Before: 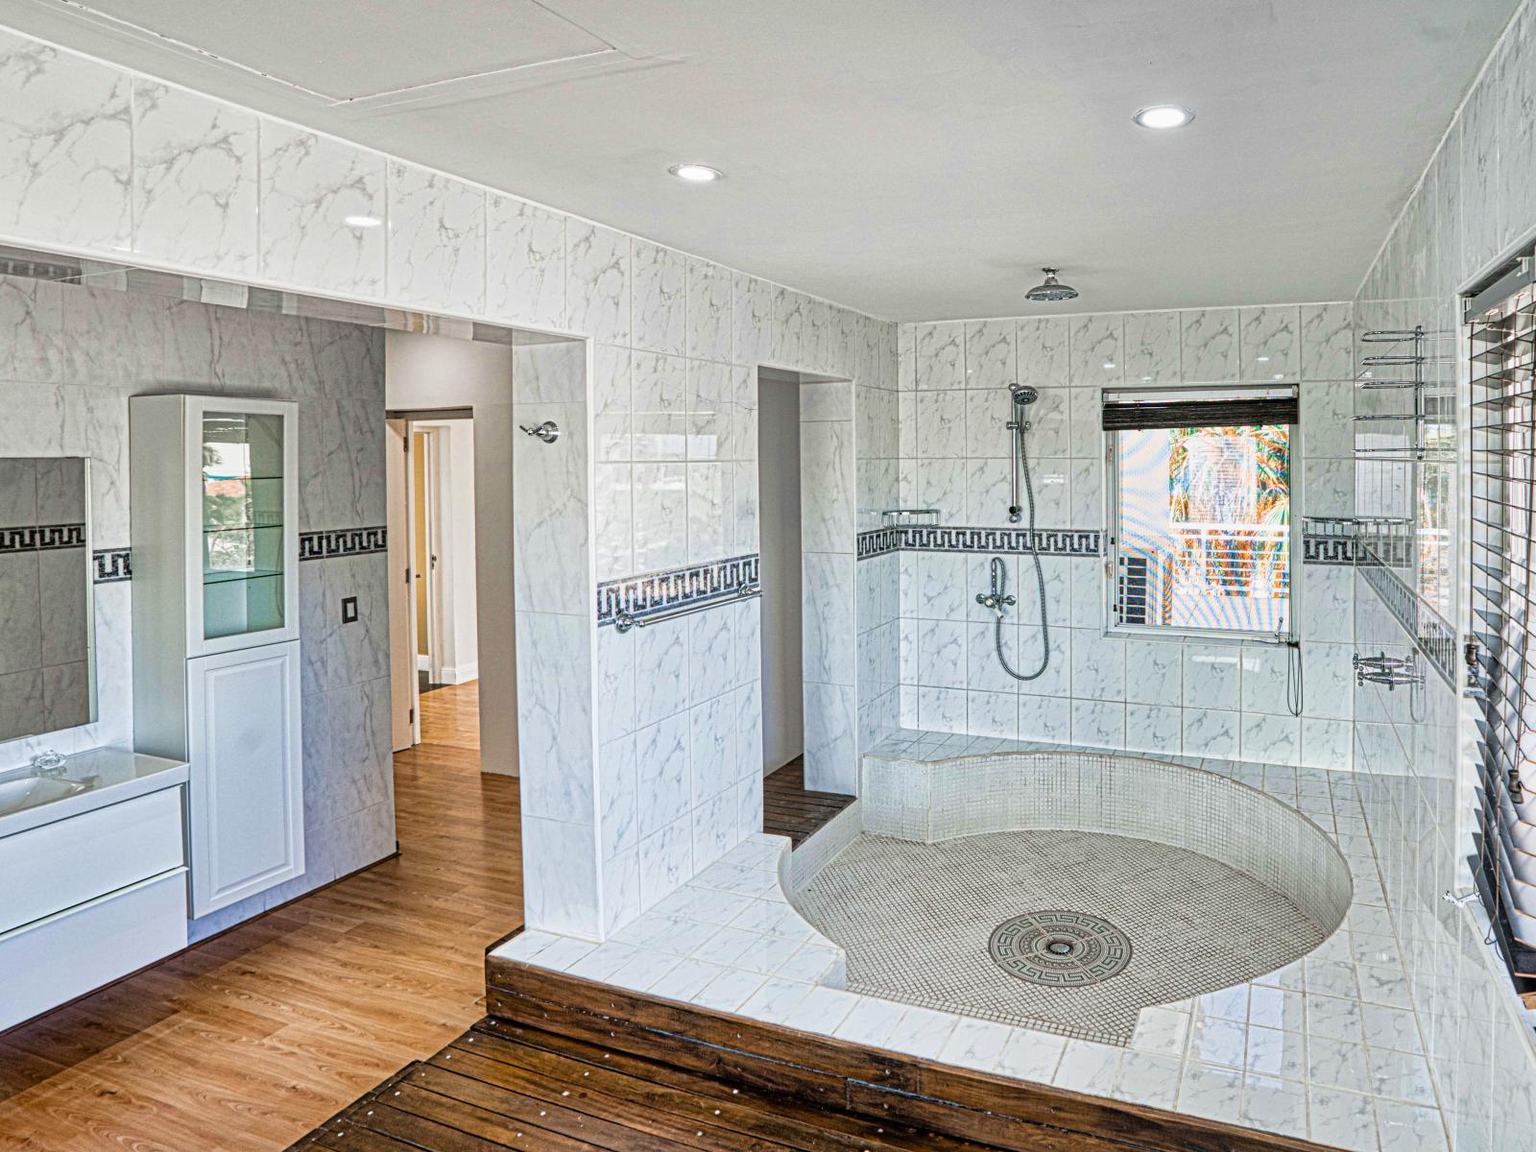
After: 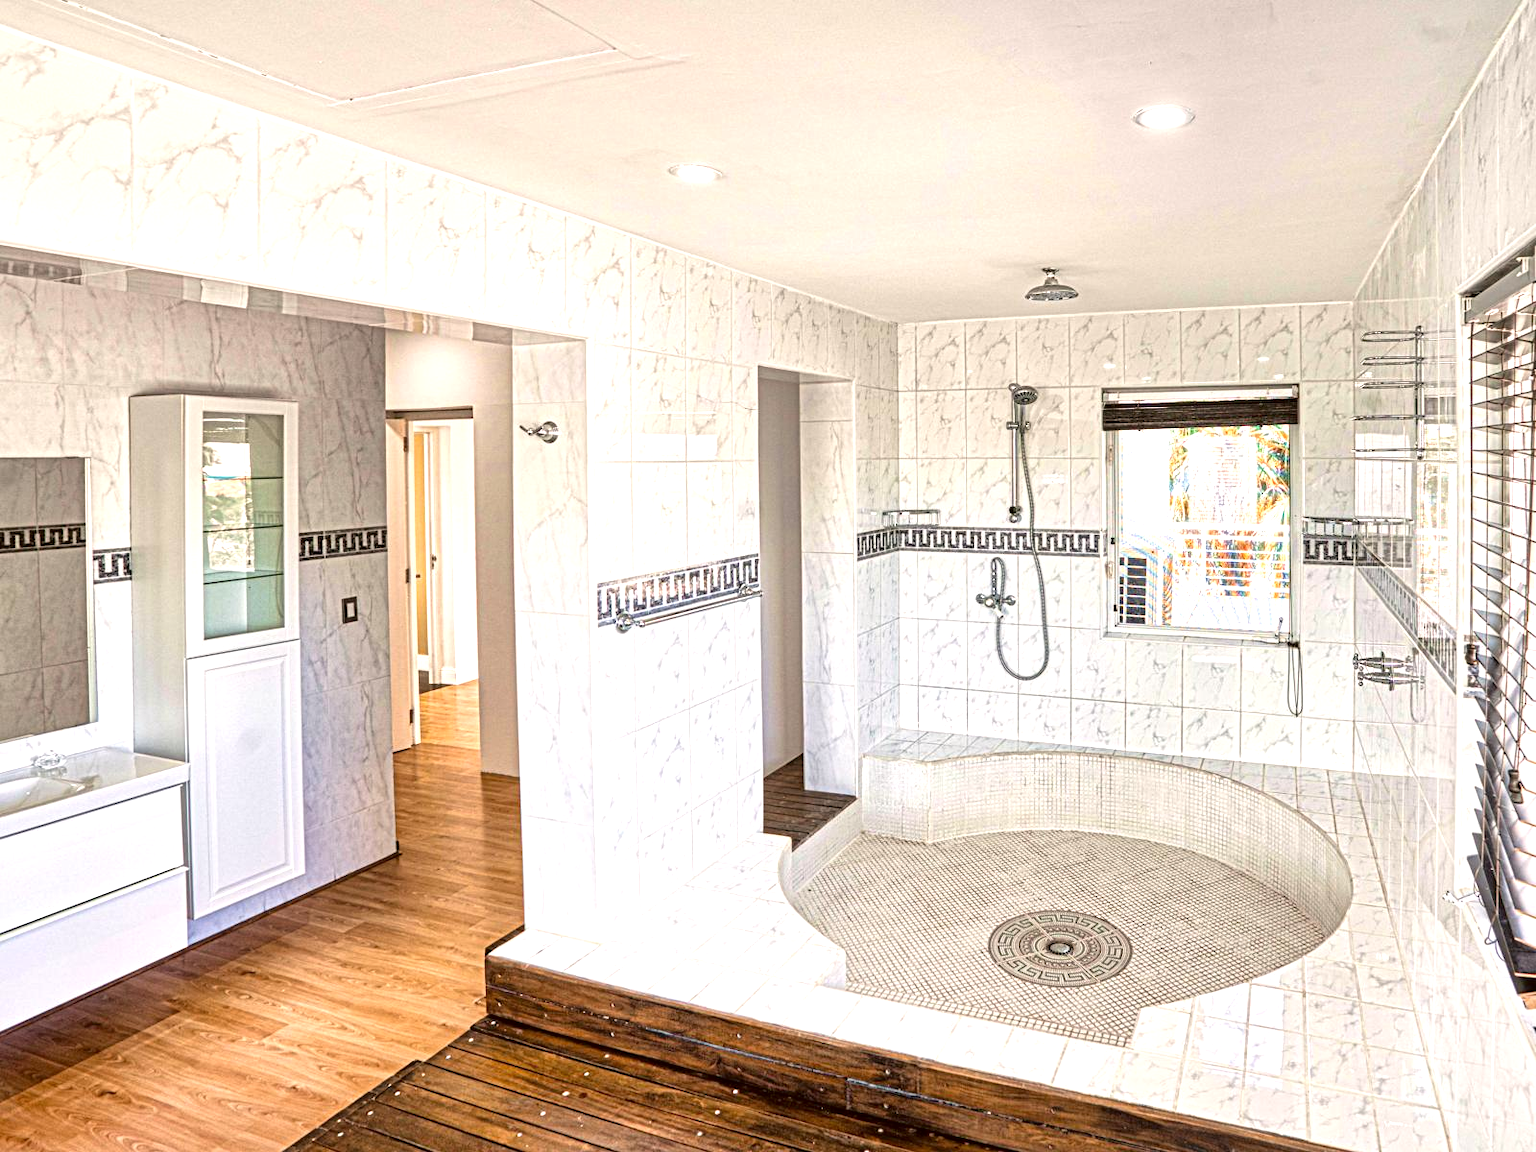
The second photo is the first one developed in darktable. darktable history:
exposure: exposure 0.769 EV, compensate exposure bias true, compensate highlight preservation false
color correction: highlights a* 6.08, highlights b* 8.26, shadows a* 5.99, shadows b* 7.38, saturation 0.915
